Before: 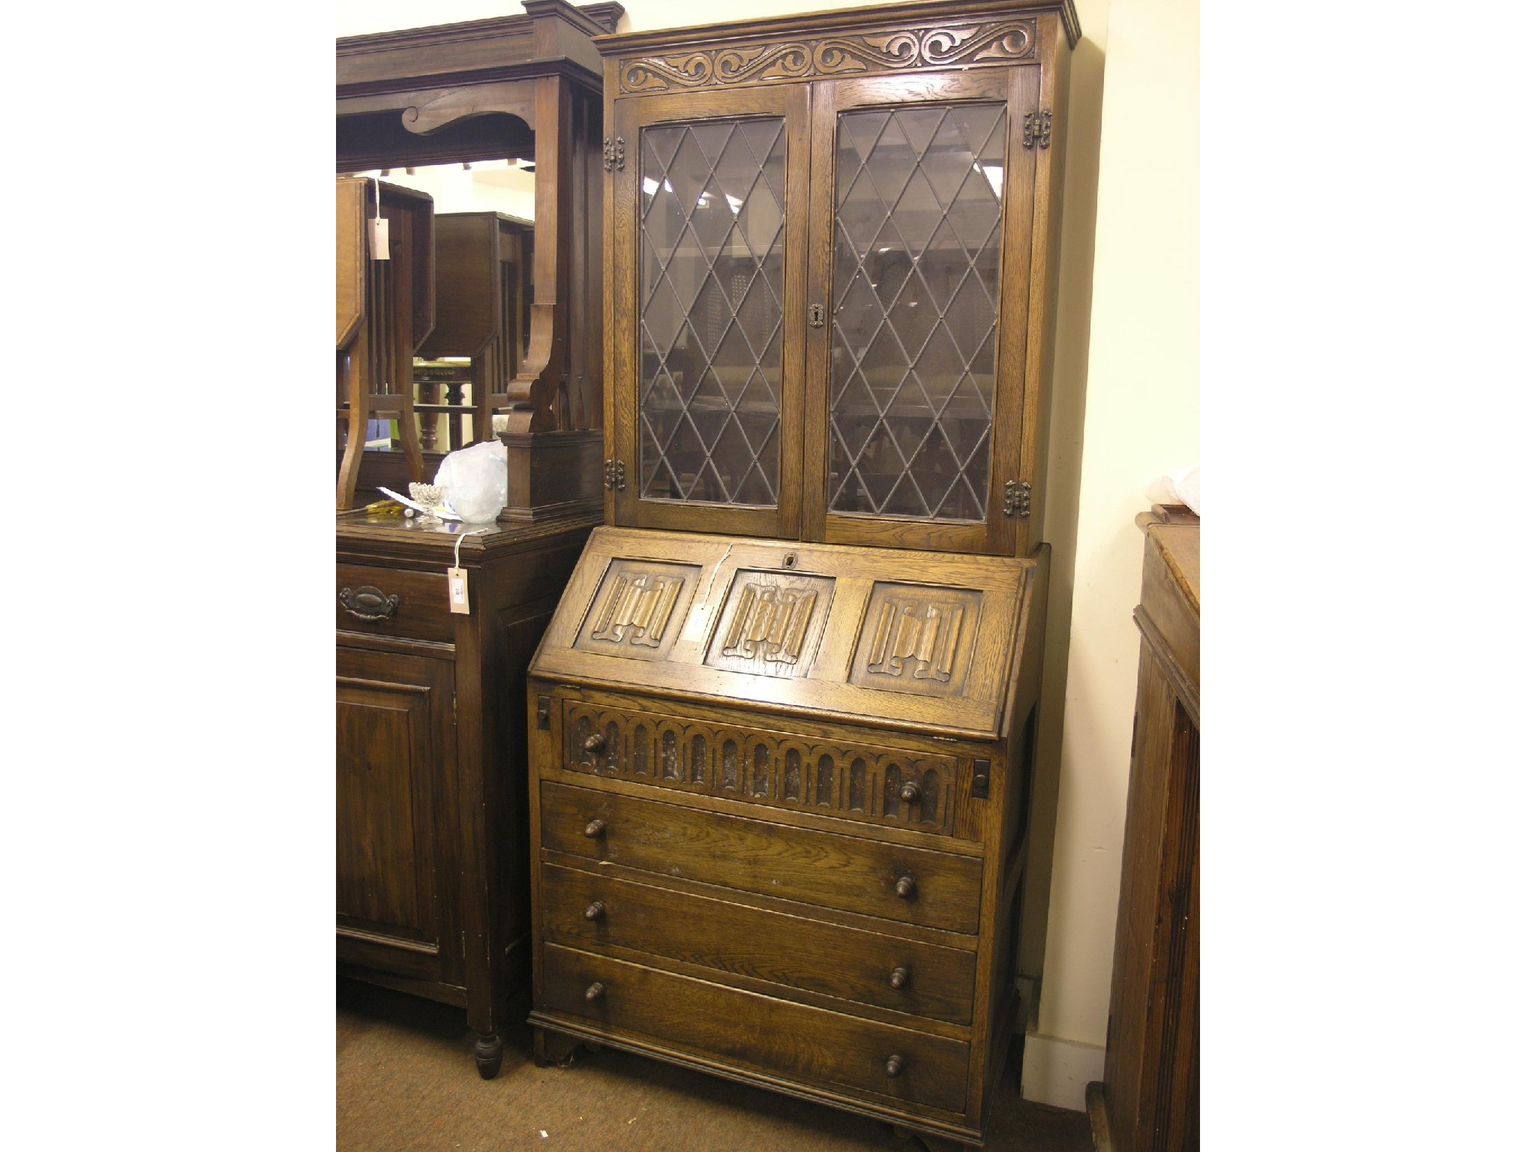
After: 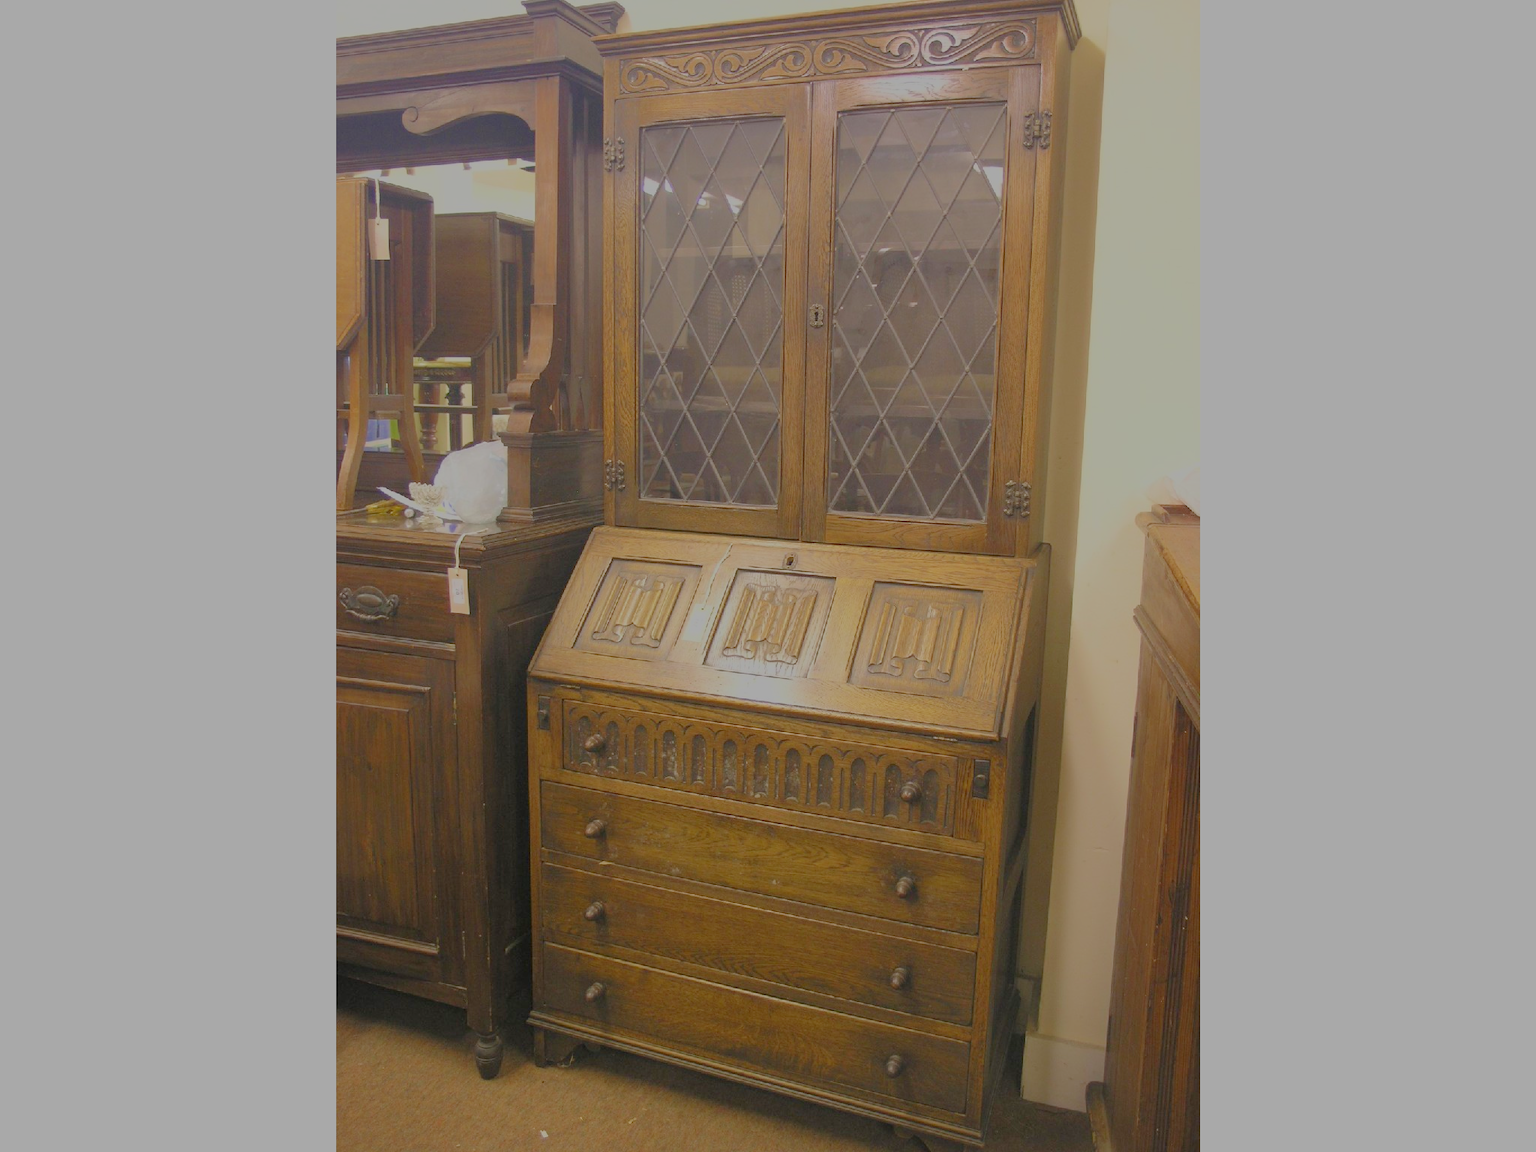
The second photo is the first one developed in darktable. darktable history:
filmic rgb: black relative exposure -13.89 EV, white relative exposure 7.97 EV, hardness 3.73, latitude 49.99%, contrast 0.516, color science v5 (2021), contrast in shadows safe, contrast in highlights safe
